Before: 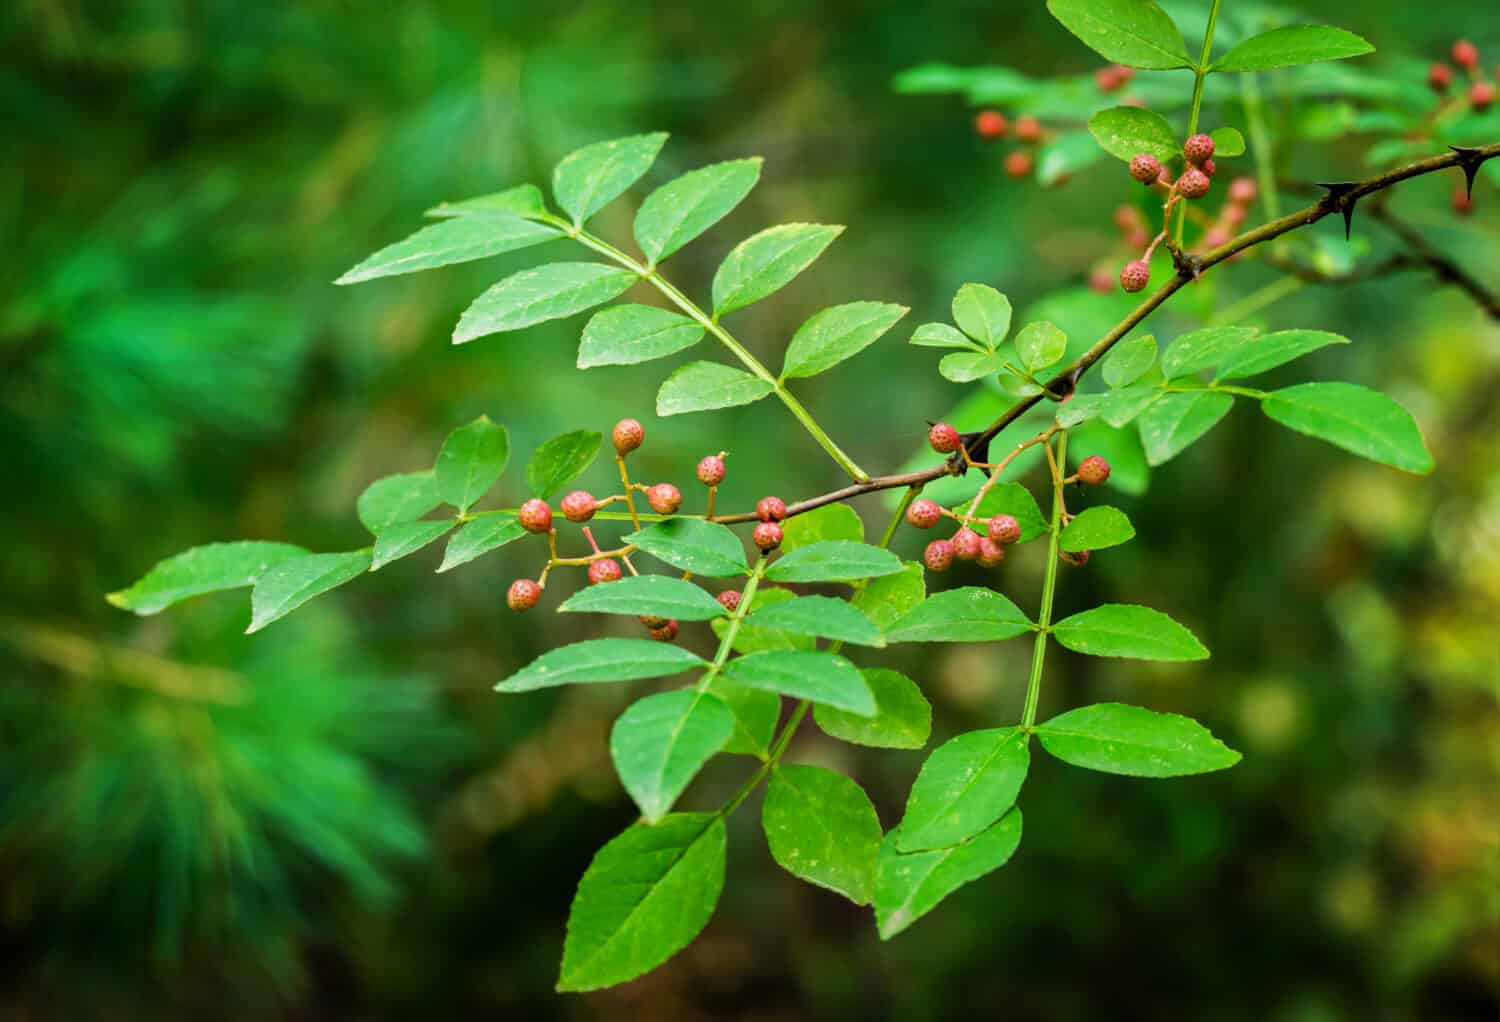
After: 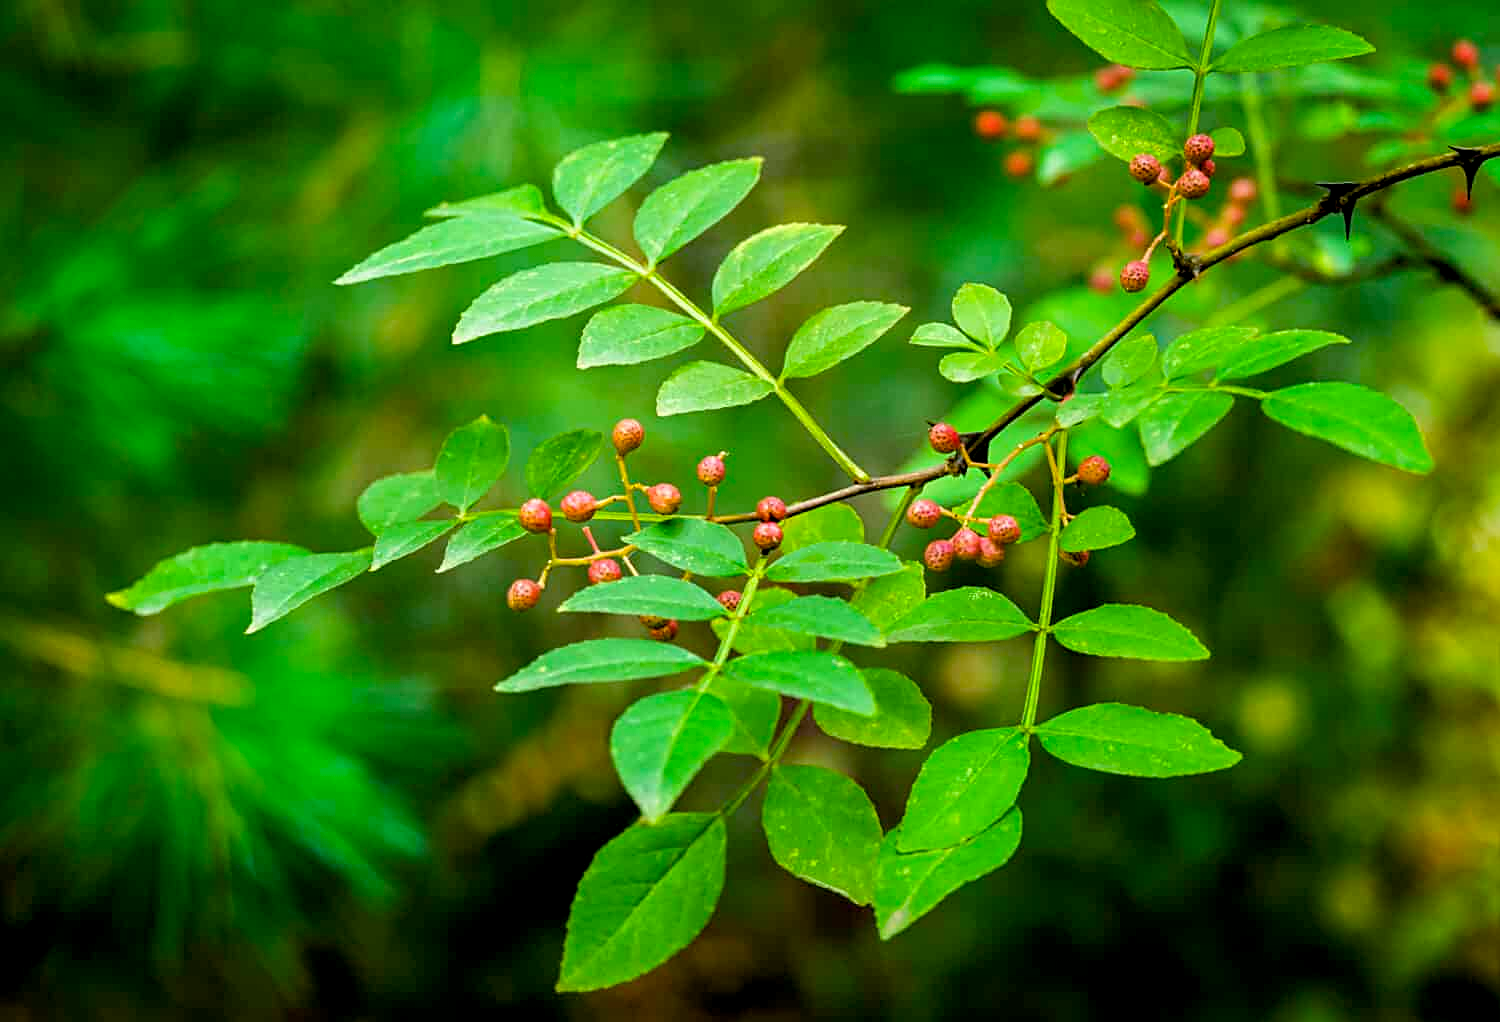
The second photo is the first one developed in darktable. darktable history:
exposure: exposure 0.127 EV, compensate exposure bias true, compensate highlight preservation false
color balance rgb: power › hue 72.12°, global offset › luminance -0.506%, perceptual saturation grading › global saturation 16.918%, global vibrance 20%
sharpen: on, module defaults
